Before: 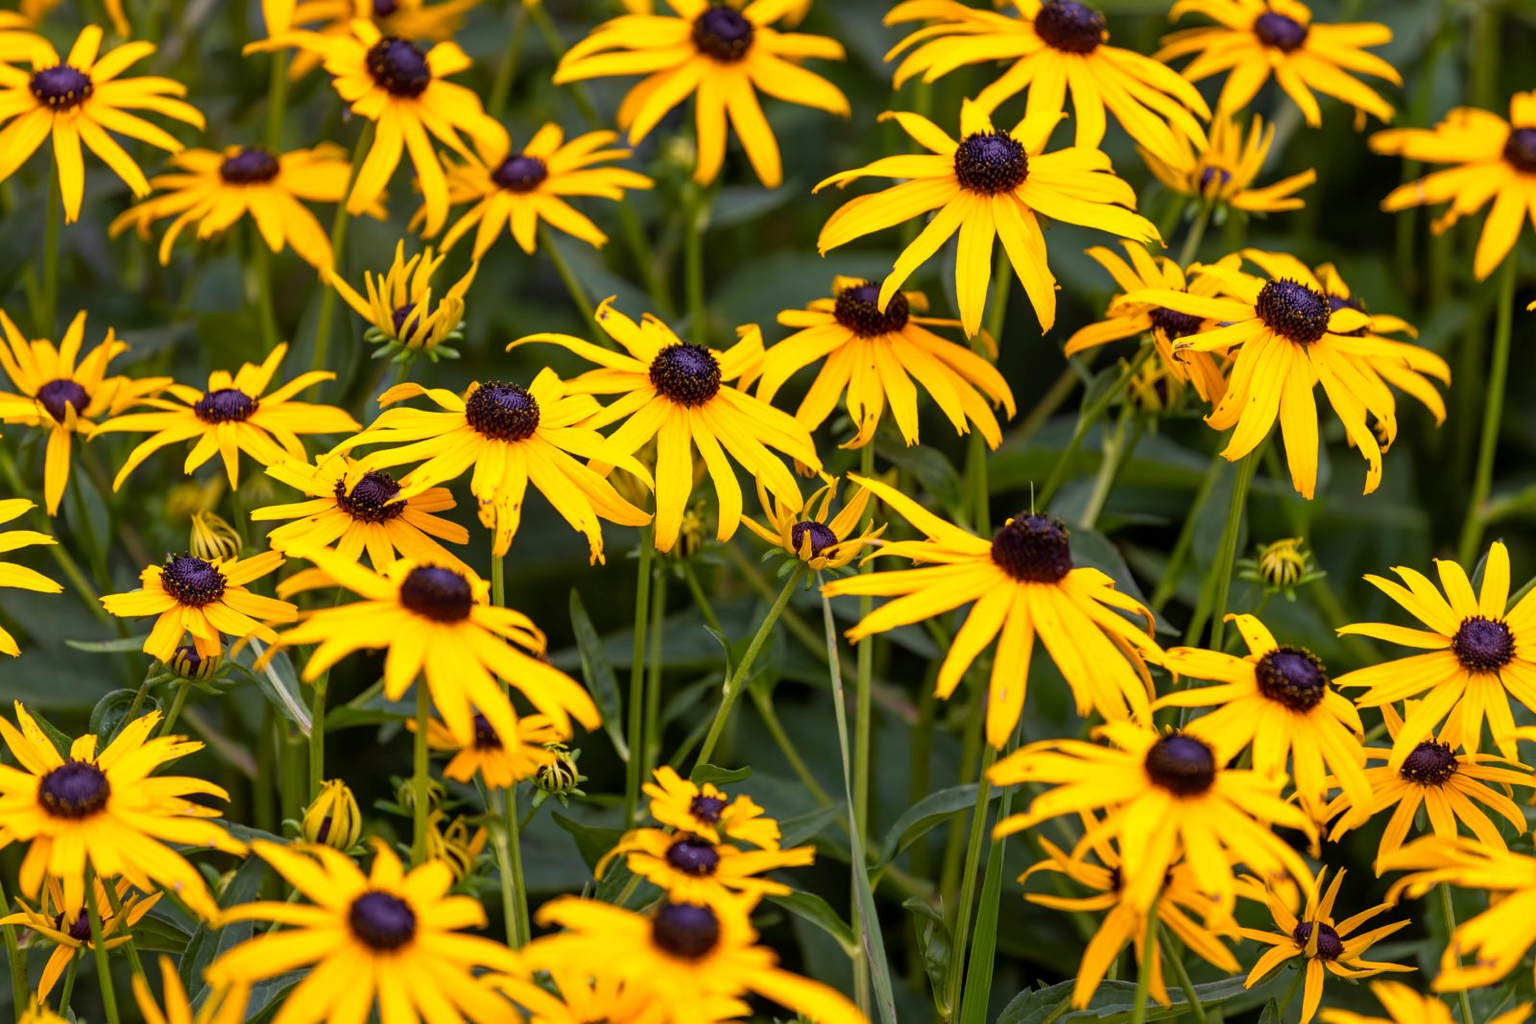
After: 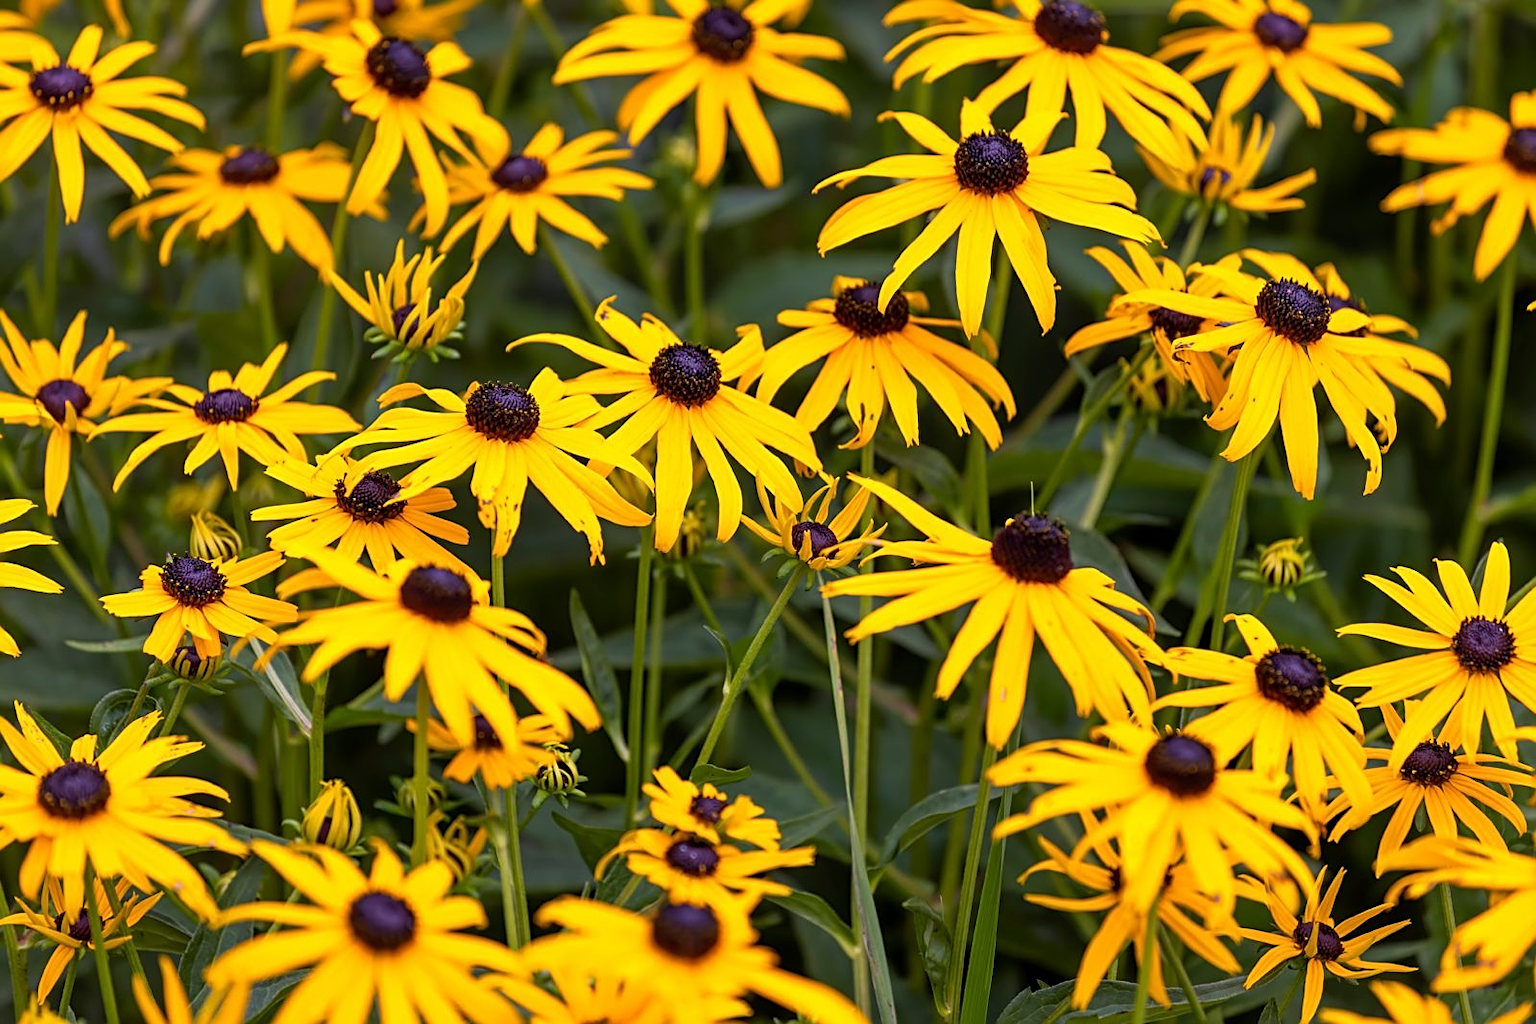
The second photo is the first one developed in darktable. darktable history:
sharpen: on, module defaults
color correction: highlights a* -0.299, highlights b* -0.11
